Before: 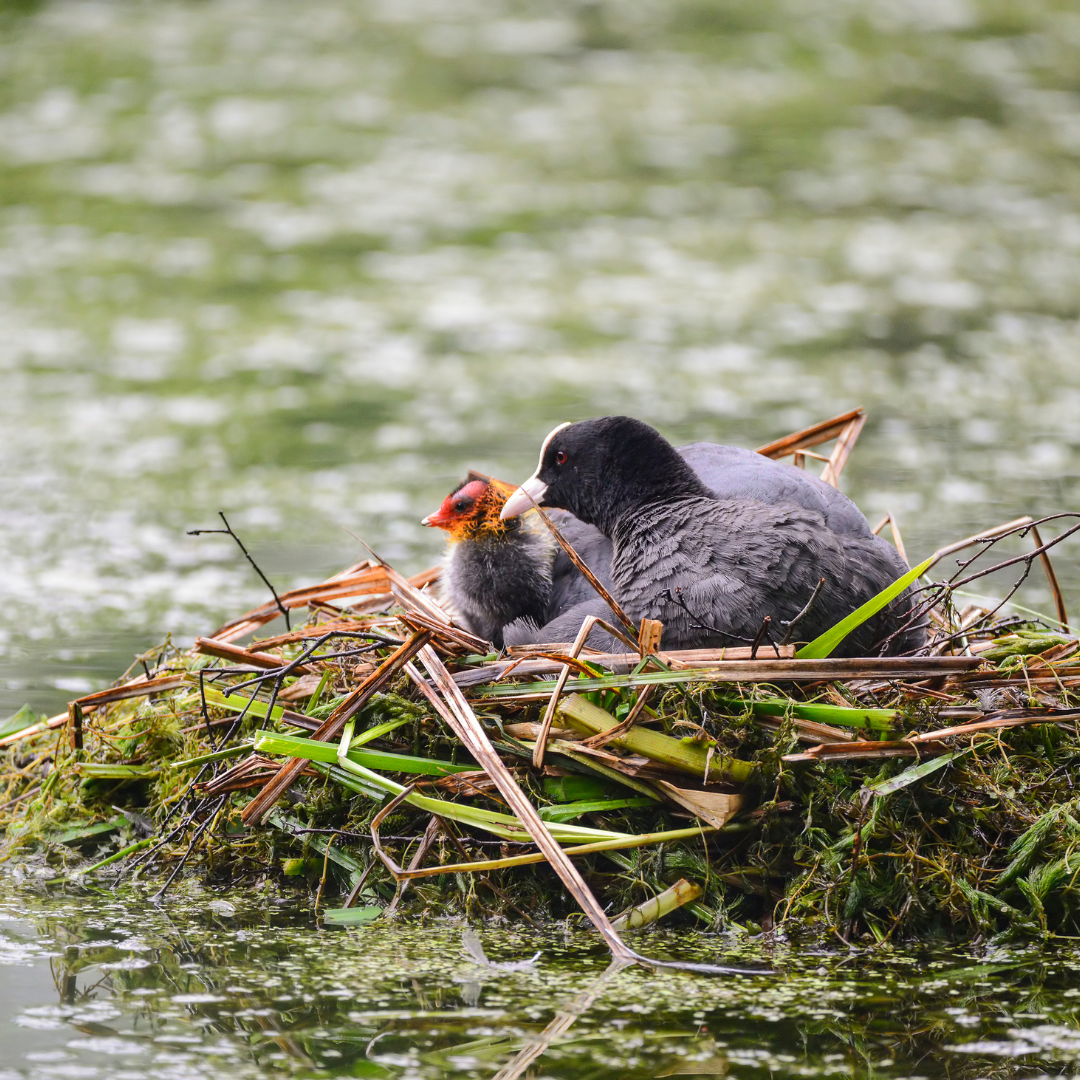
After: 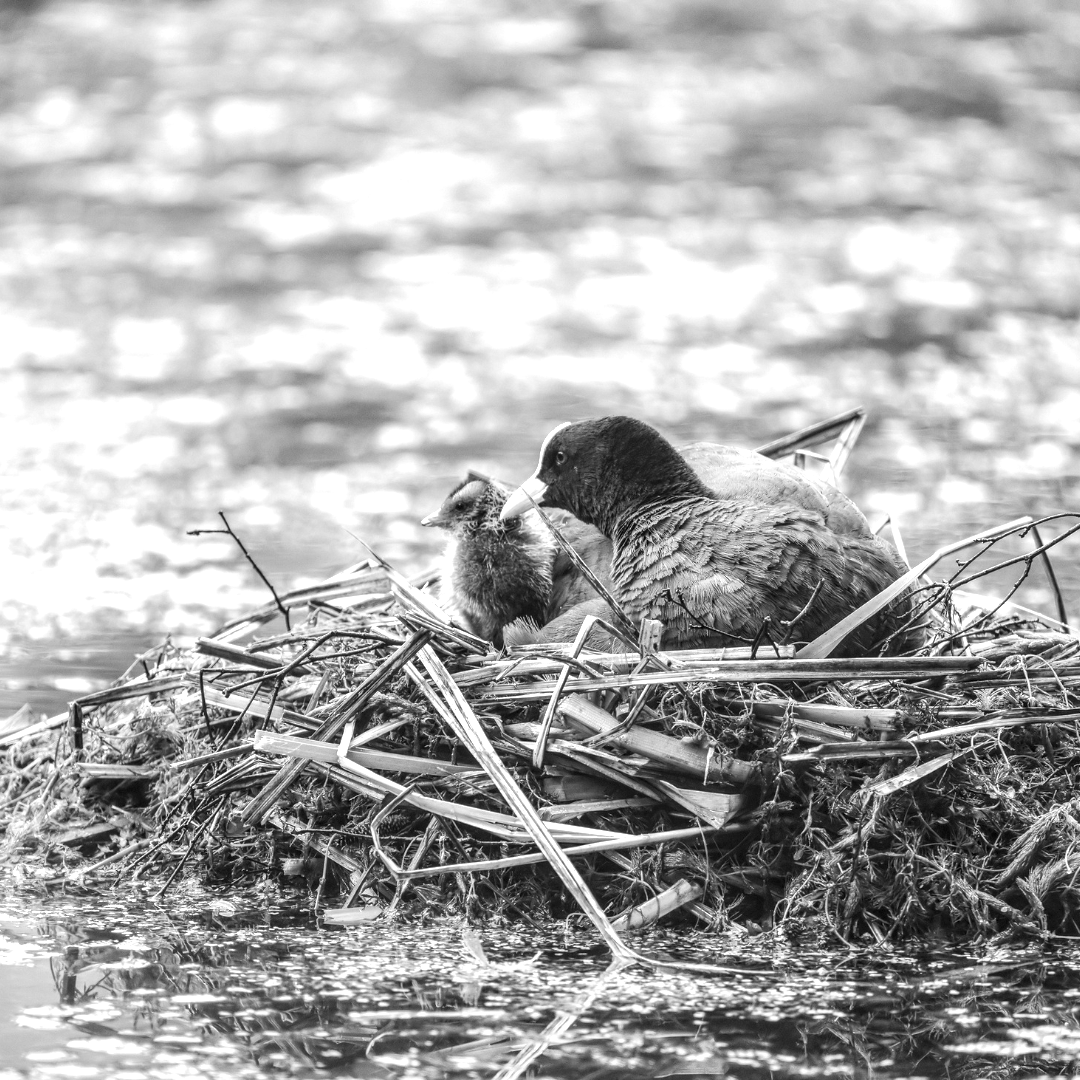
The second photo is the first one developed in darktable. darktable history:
local contrast: highlights 25%, detail 130%
exposure: exposure 0.77 EV, compensate highlight preservation false
base curve: preserve colors none
monochrome: a -4.13, b 5.16, size 1
